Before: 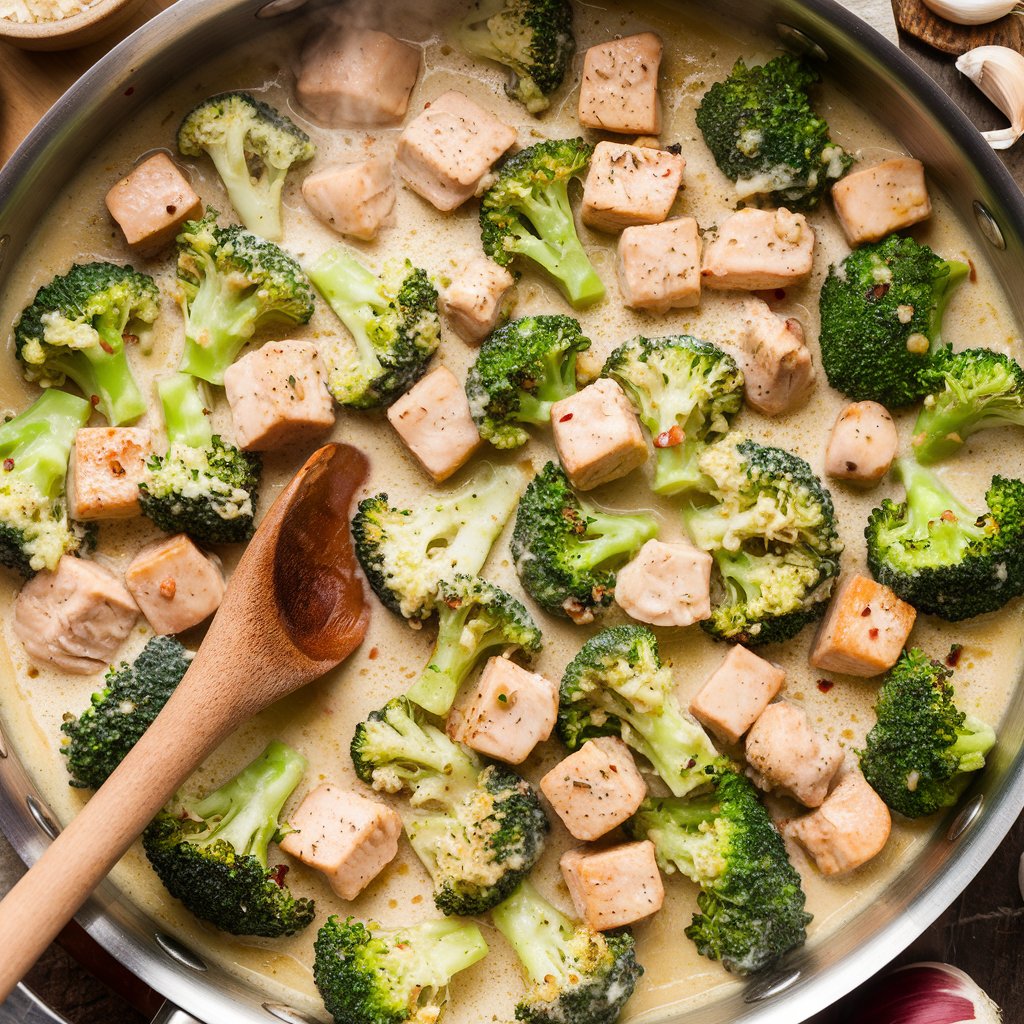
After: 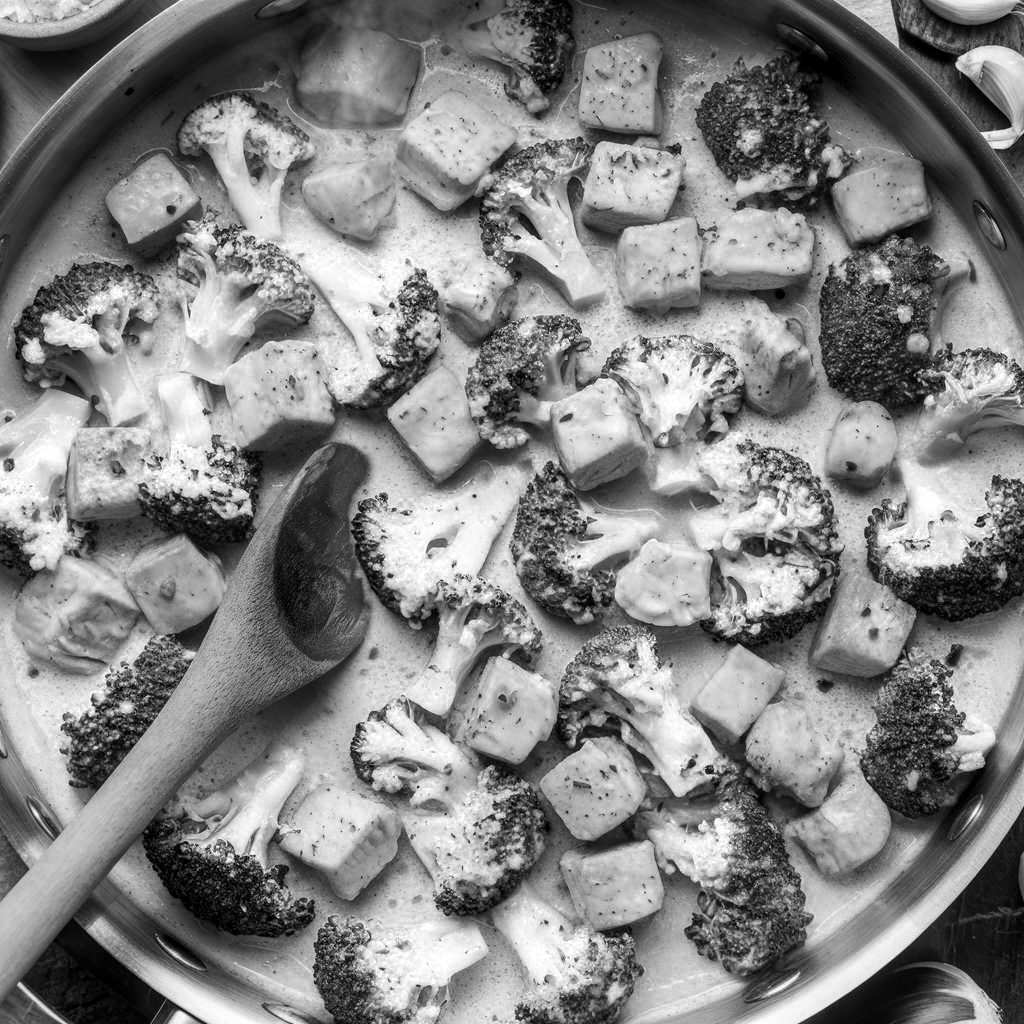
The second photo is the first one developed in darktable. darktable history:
local contrast: detail 130%
color balance rgb: linear chroma grading › global chroma 15%, perceptual saturation grading › global saturation 30%
color zones: curves: ch0 [(0.002, 0.593) (0.143, 0.417) (0.285, 0.541) (0.455, 0.289) (0.608, 0.327) (0.727, 0.283) (0.869, 0.571) (1, 0.603)]; ch1 [(0, 0) (0.143, 0) (0.286, 0) (0.429, 0) (0.571, 0) (0.714, 0) (0.857, 0)]
